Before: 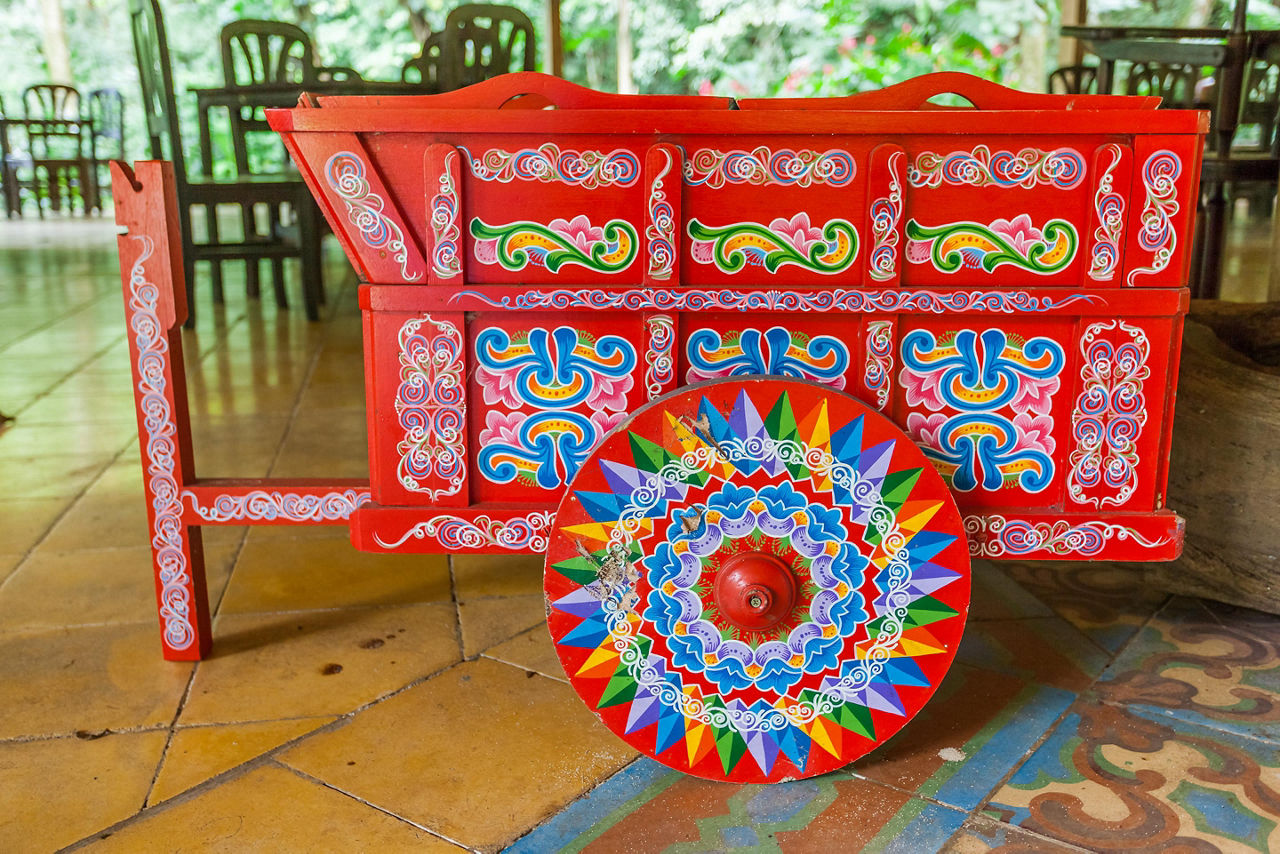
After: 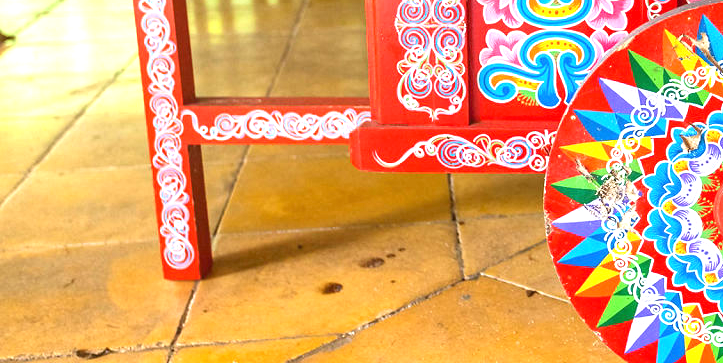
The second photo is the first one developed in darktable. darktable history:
crop: top 44.624%, right 43.448%, bottom 12.782%
exposure: black level correction 0, exposure 1.285 EV, compensate exposure bias true, compensate highlight preservation false
